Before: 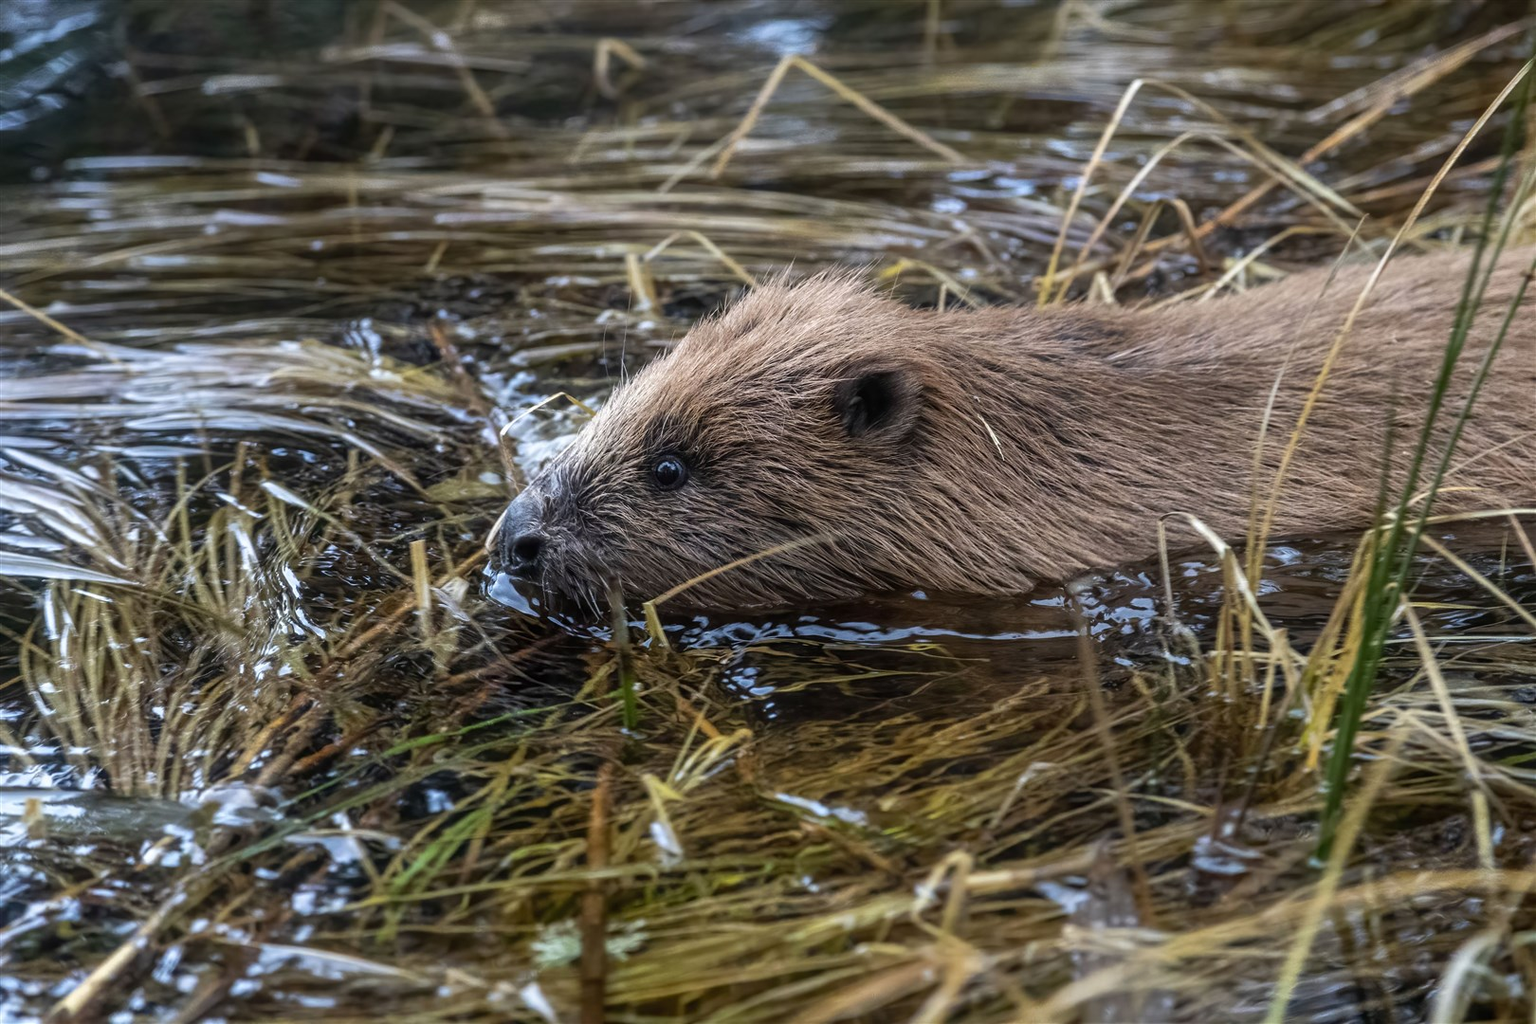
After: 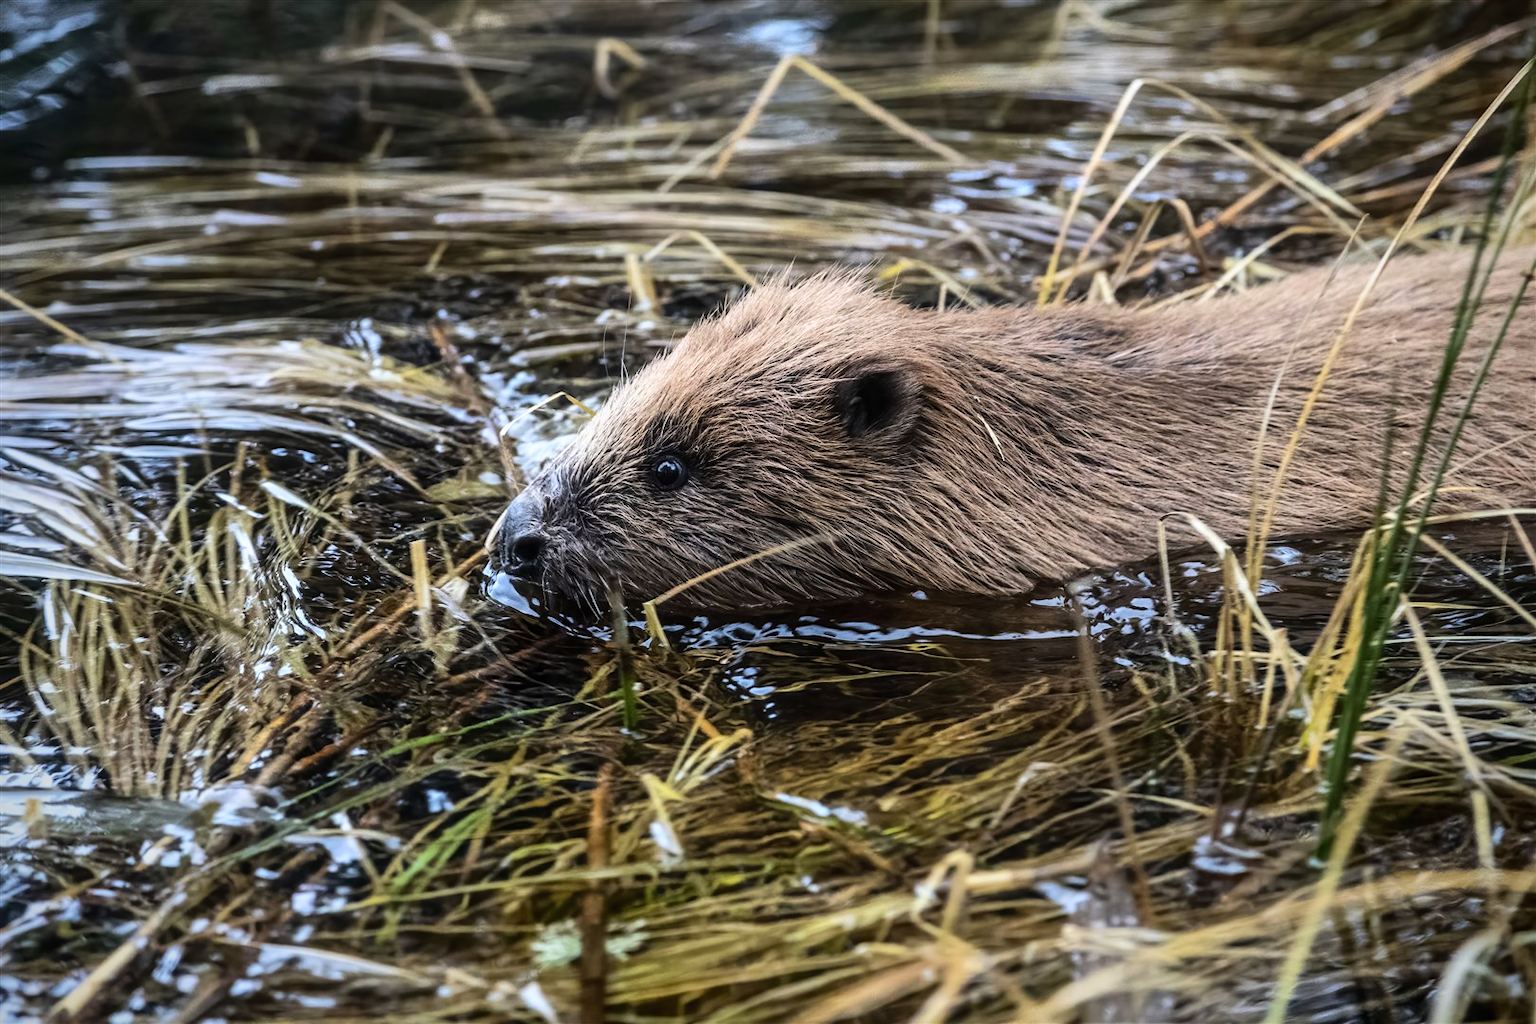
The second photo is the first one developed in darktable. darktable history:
vignetting: fall-off start 74.07%, fall-off radius 65.85%, brightness -0.574, saturation 0.001, center (0.036, -0.087)
base curve: curves: ch0 [(0, 0) (0.032, 0.025) (0.121, 0.166) (0.206, 0.329) (0.605, 0.79) (1, 1)]
